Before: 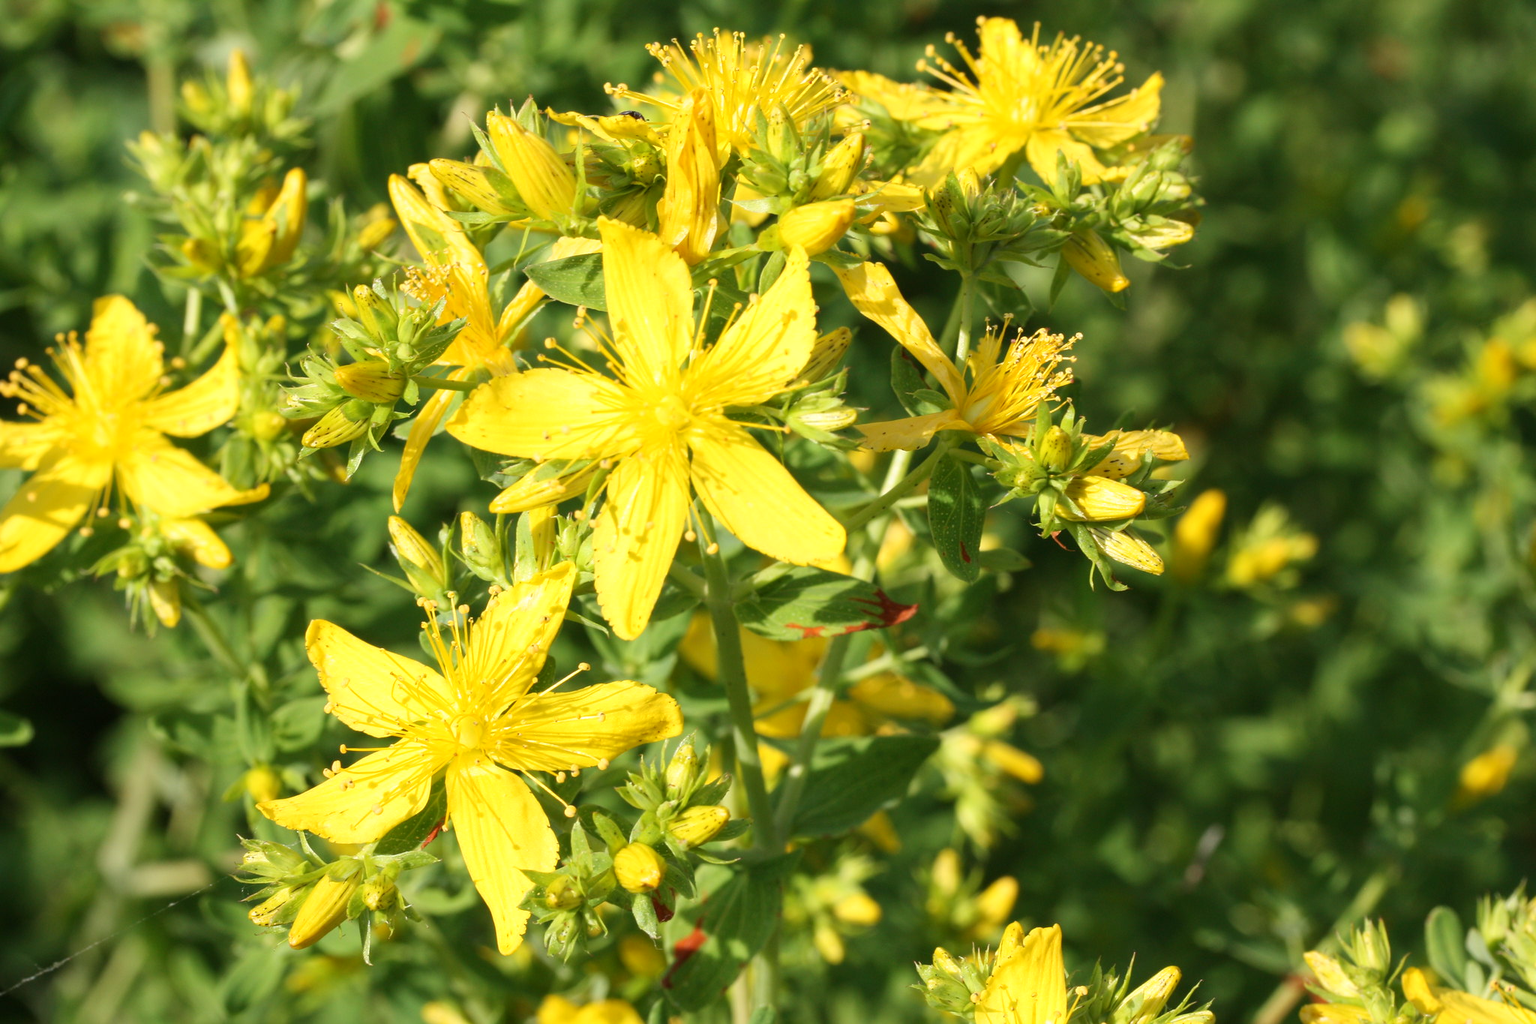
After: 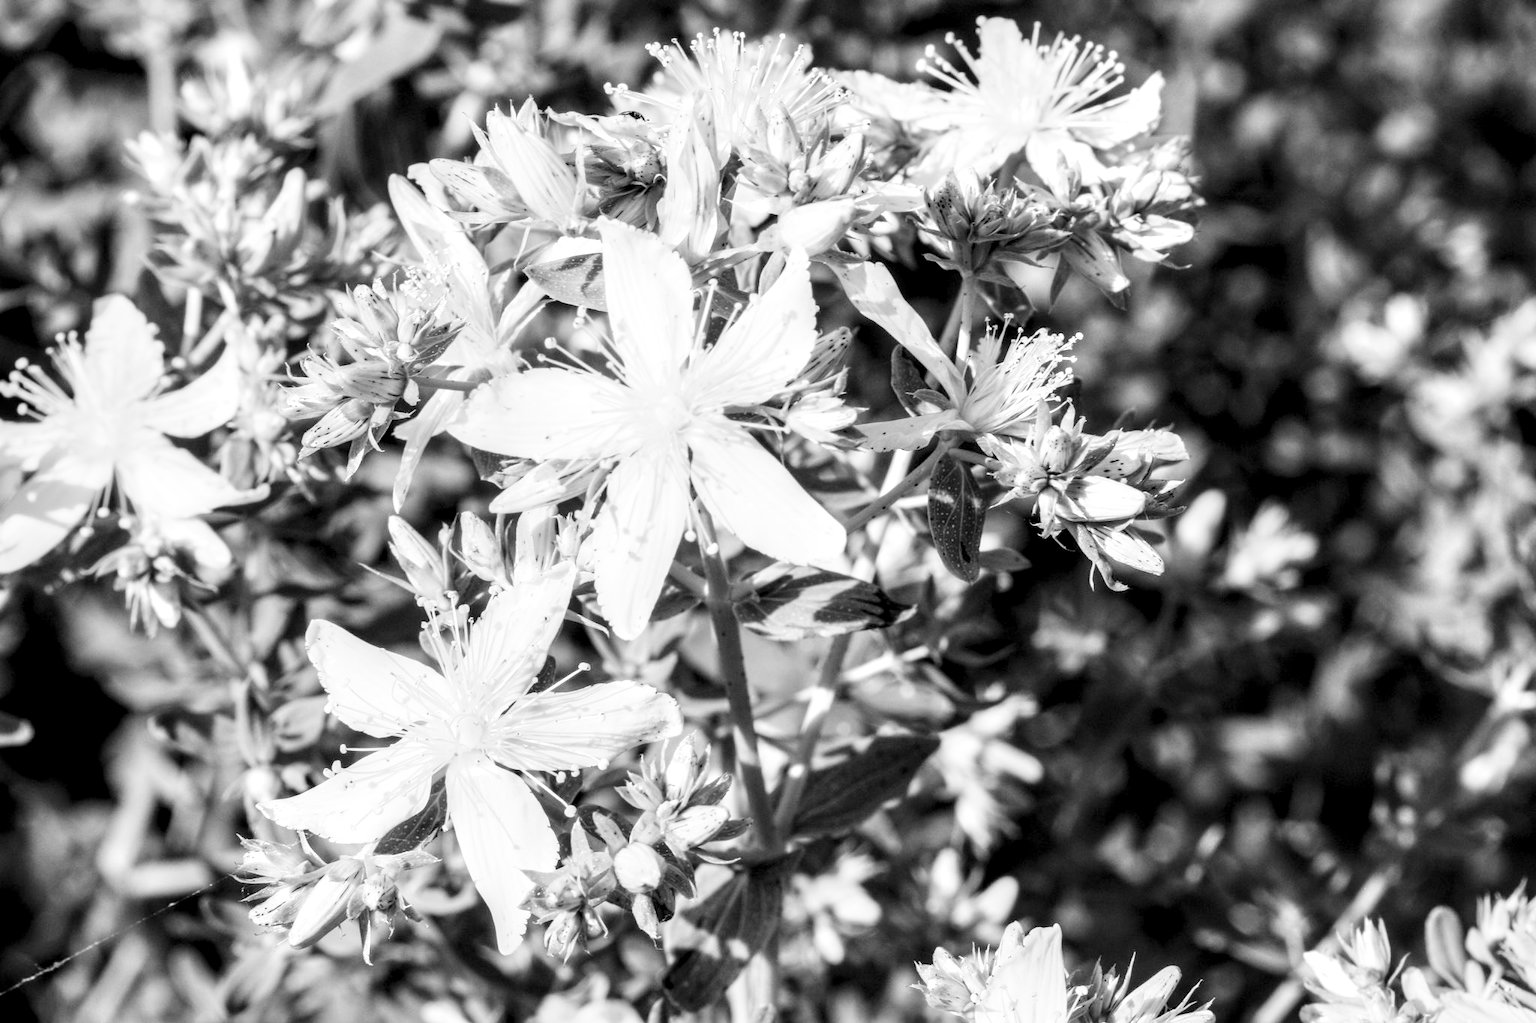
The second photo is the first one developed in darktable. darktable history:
exposure: black level correction 0.001, exposure 1.05 EV, compensate exposure bias true, compensate highlight preservation false
local contrast: highlights 60%, shadows 60%, detail 160%
color calibration: output gray [0.22, 0.42, 0.37, 0], gray › normalize channels true, illuminant same as pipeline (D50), adaptation XYZ, x 0.346, y 0.359, gamut compression 0
sigmoid: contrast 1.8, skew -0.2, preserve hue 0%, red attenuation 0.1, red rotation 0.035, green attenuation 0.1, green rotation -0.017, blue attenuation 0.15, blue rotation -0.052, base primaries Rec2020
